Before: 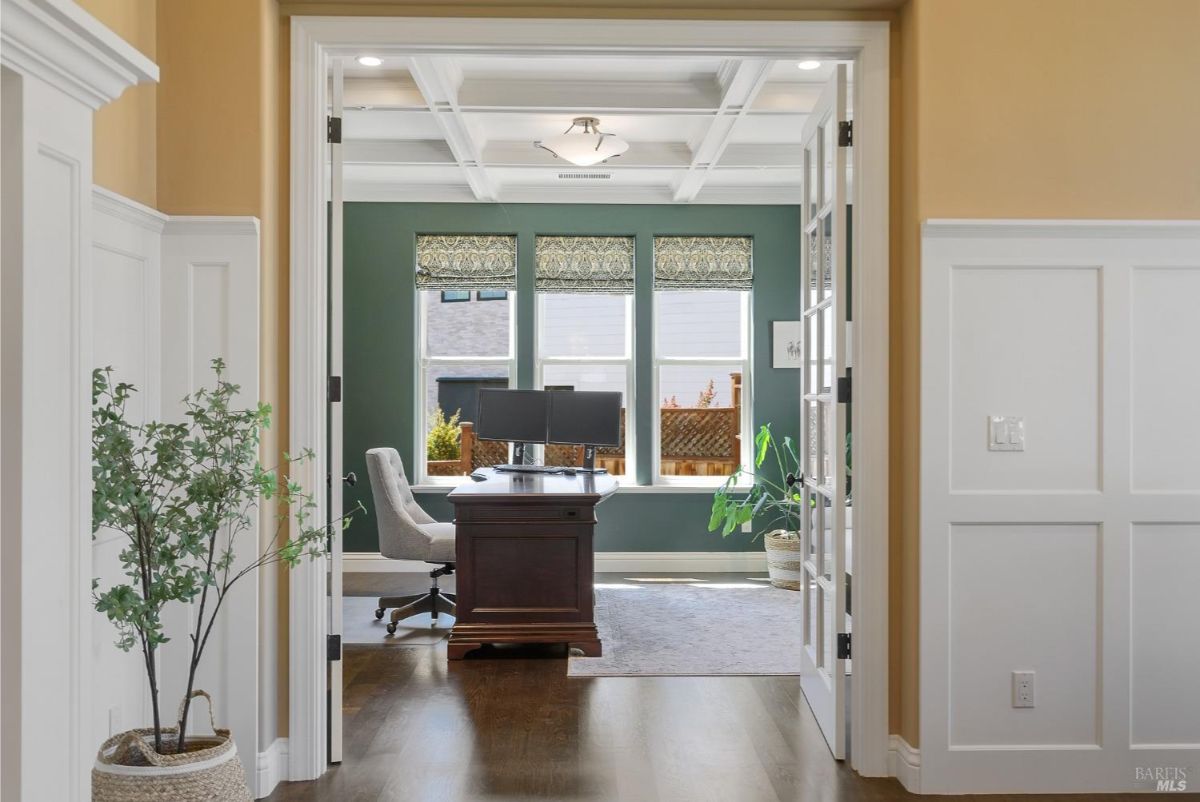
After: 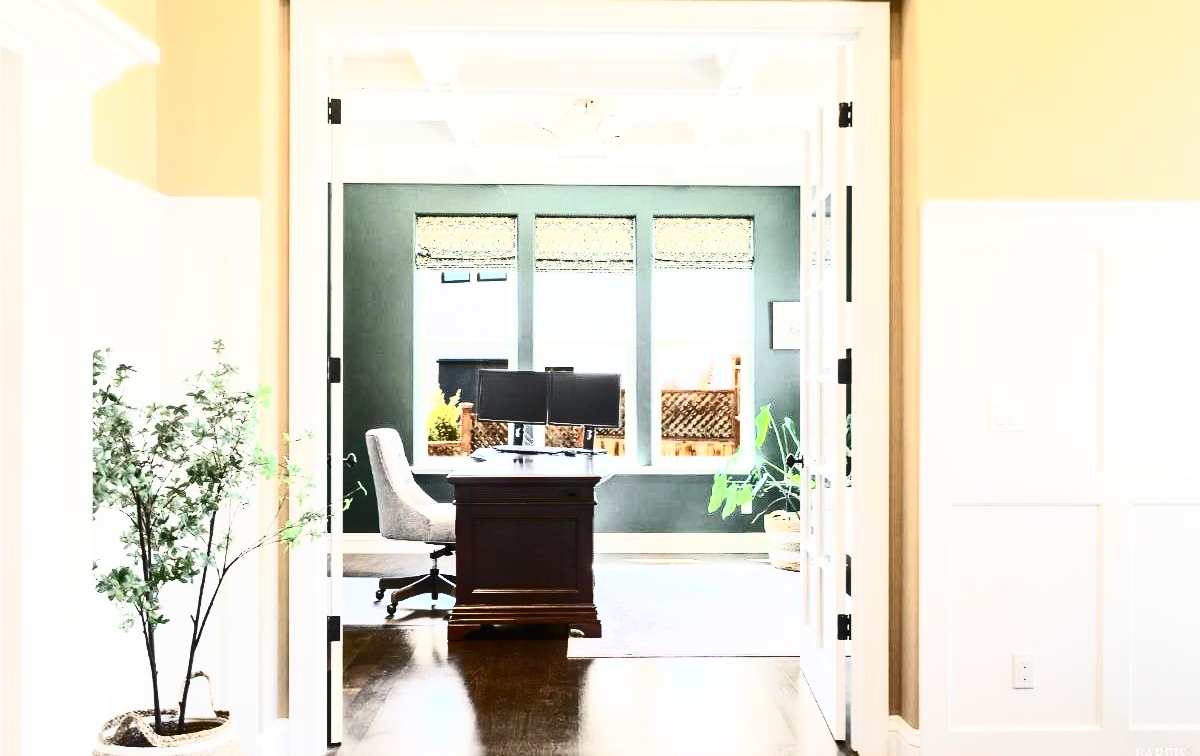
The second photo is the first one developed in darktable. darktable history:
exposure: exposure 0.751 EV, compensate highlight preservation false
shadows and highlights: shadows 25.37, highlights -24.03
contrast brightness saturation: contrast 0.947, brightness 0.192
crop and rotate: top 2.476%, bottom 3.146%
local contrast: mode bilateral grid, contrast 99, coarseness 99, detail 90%, midtone range 0.2
